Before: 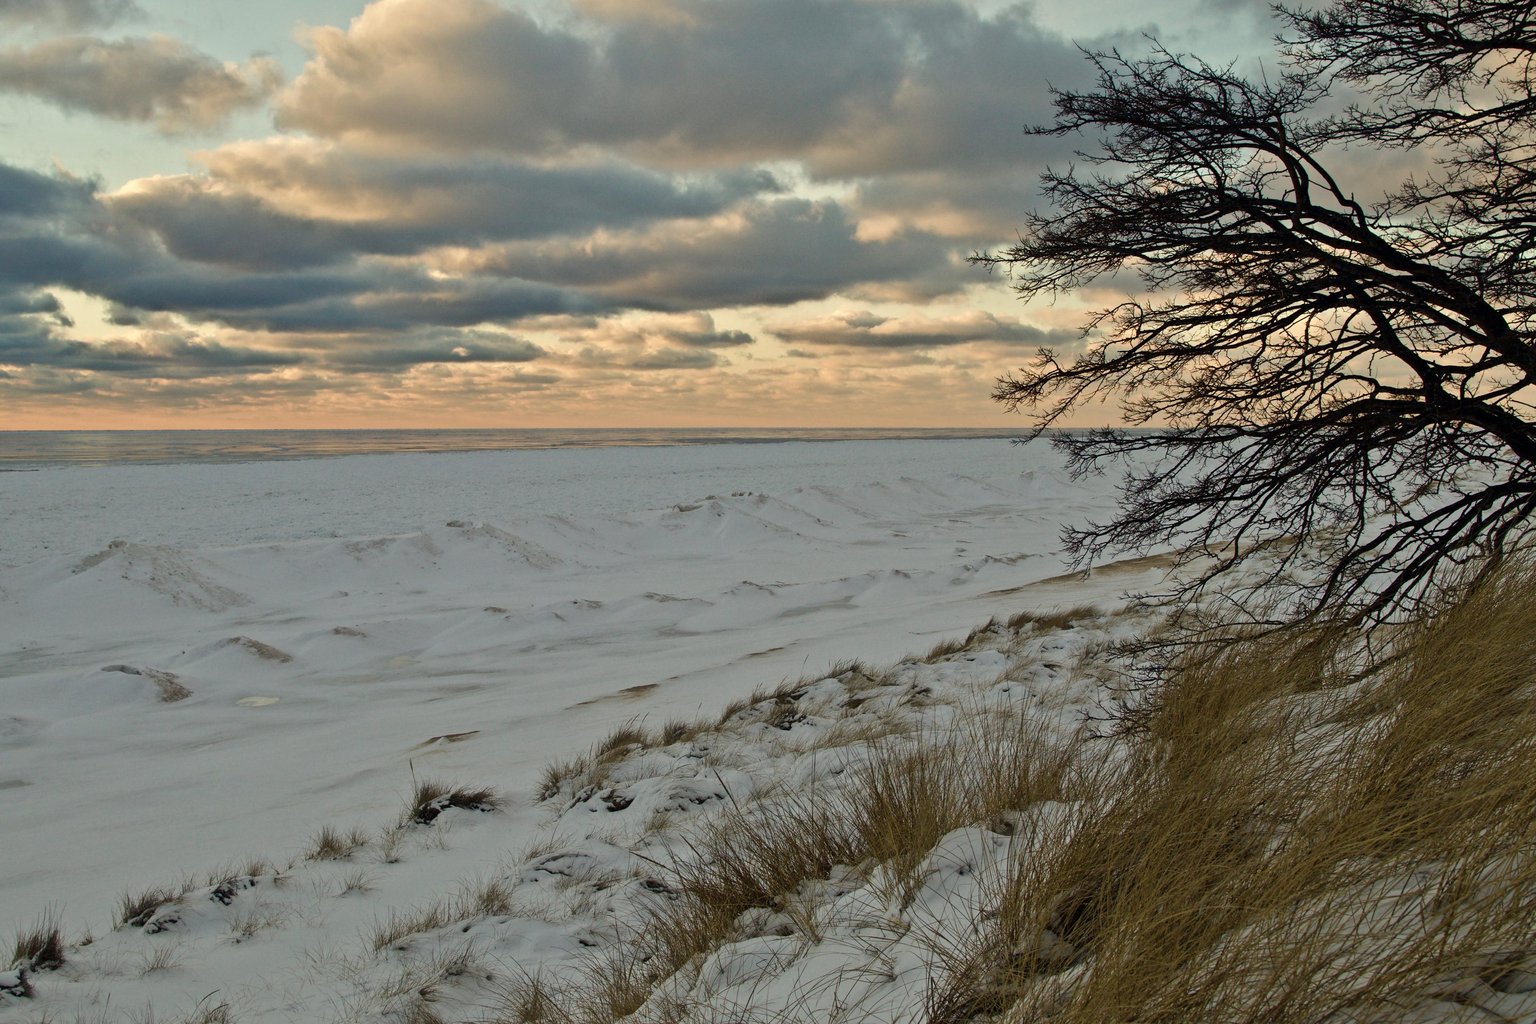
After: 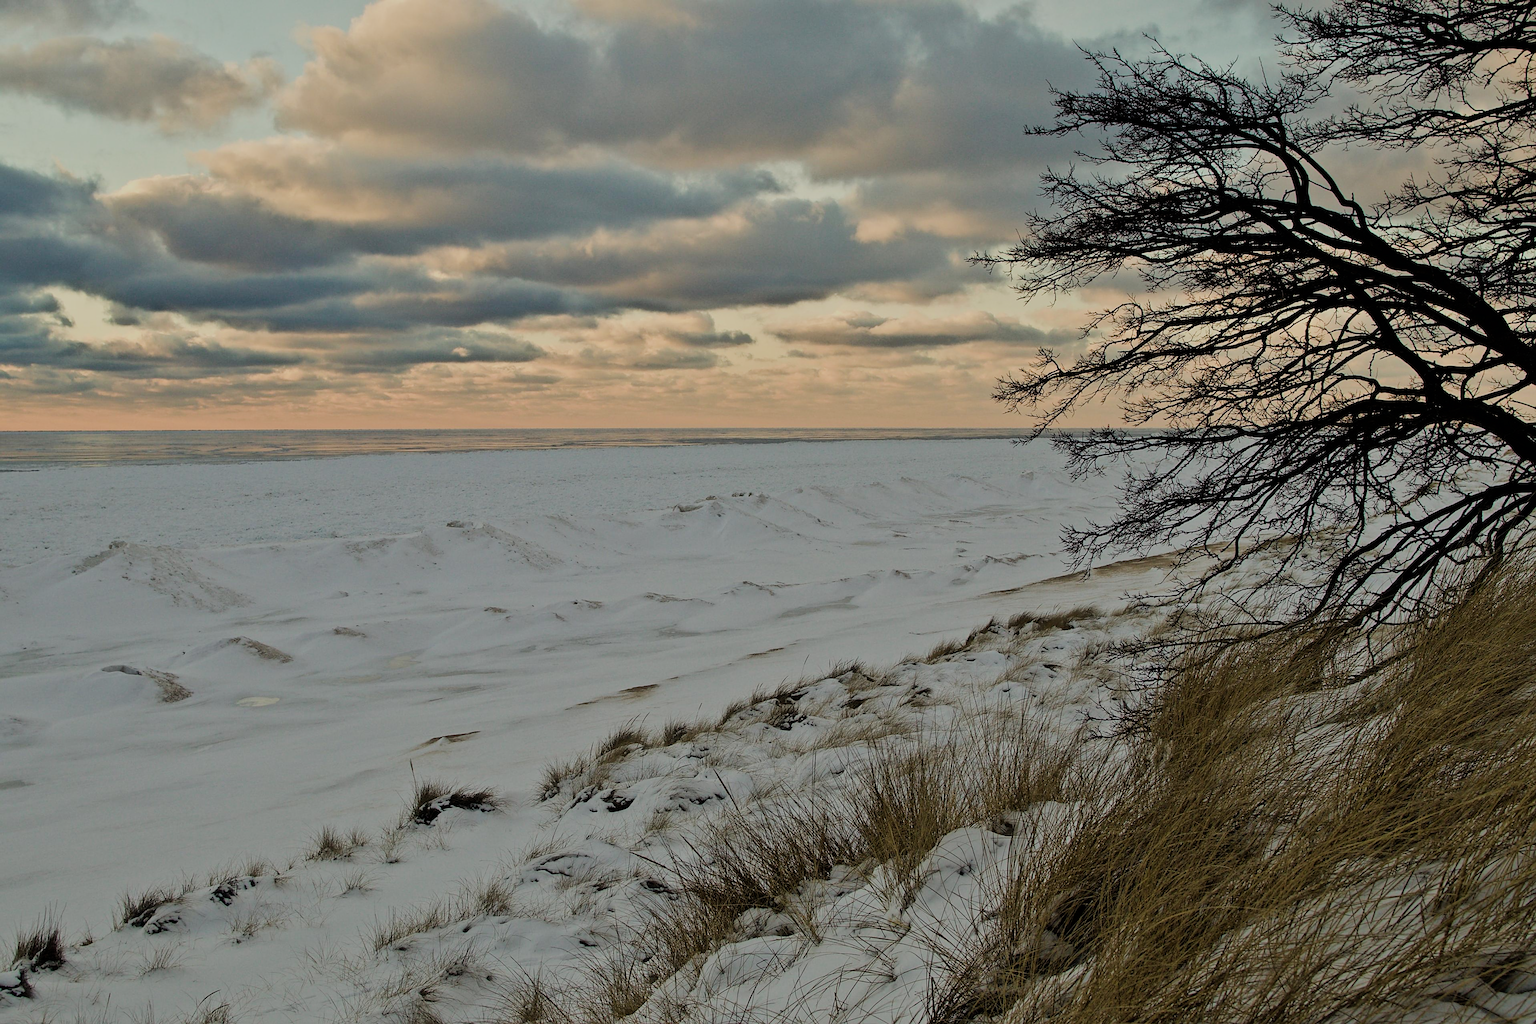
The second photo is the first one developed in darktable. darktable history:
filmic rgb: black relative exposure -7.16 EV, white relative exposure 5.34 EV, hardness 3.02
sharpen: on, module defaults
